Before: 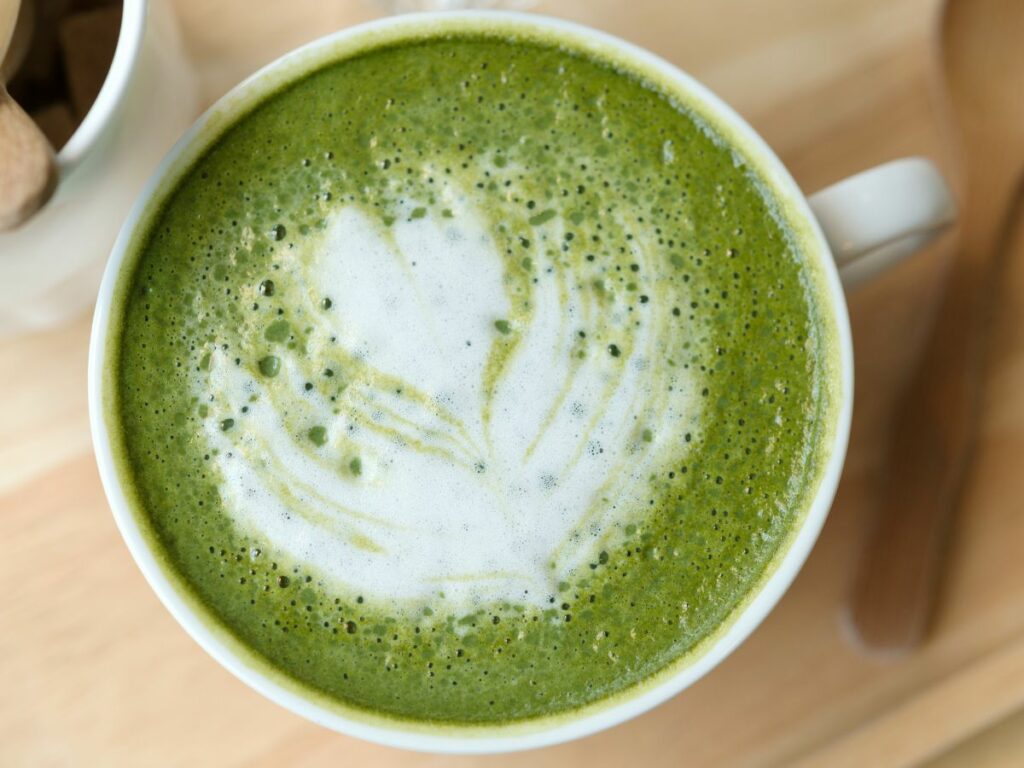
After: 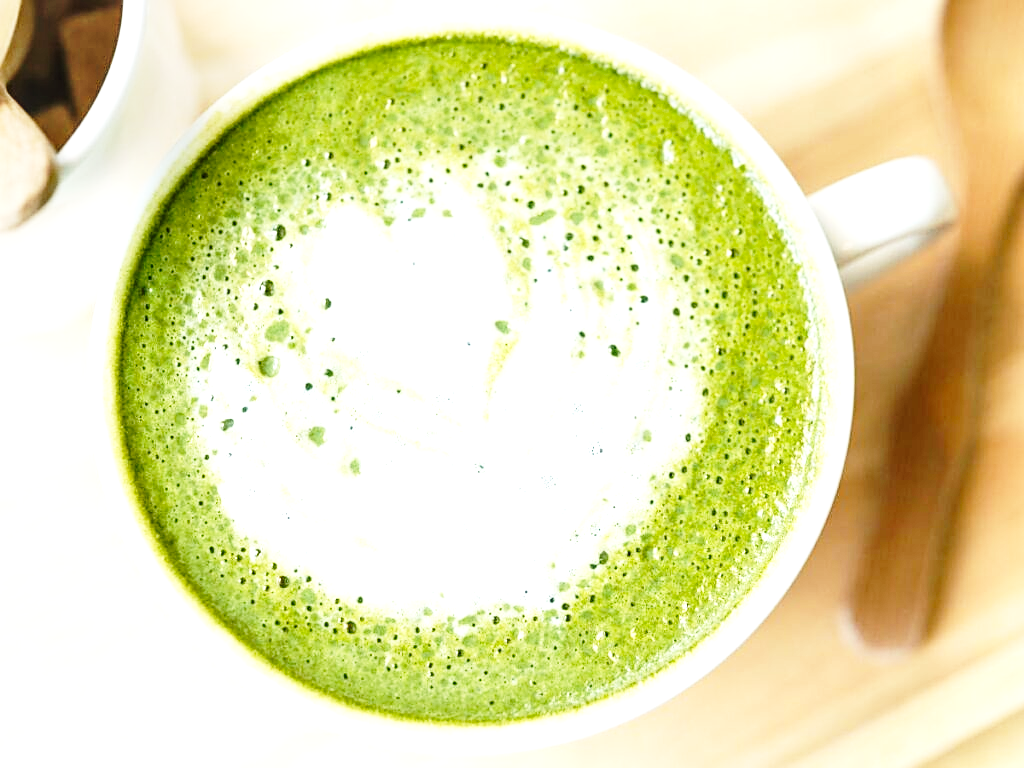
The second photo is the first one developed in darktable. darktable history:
local contrast: on, module defaults
base curve: curves: ch0 [(0, 0) (0.028, 0.03) (0.121, 0.232) (0.46, 0.748) (0.859, 0.968) (1, 1)], preserve colors none
exposure: black level correction 0, exposure 1.1 EV, compensate exposure bias true, compensate highlight preservation false
sharpen: on, module defaults
